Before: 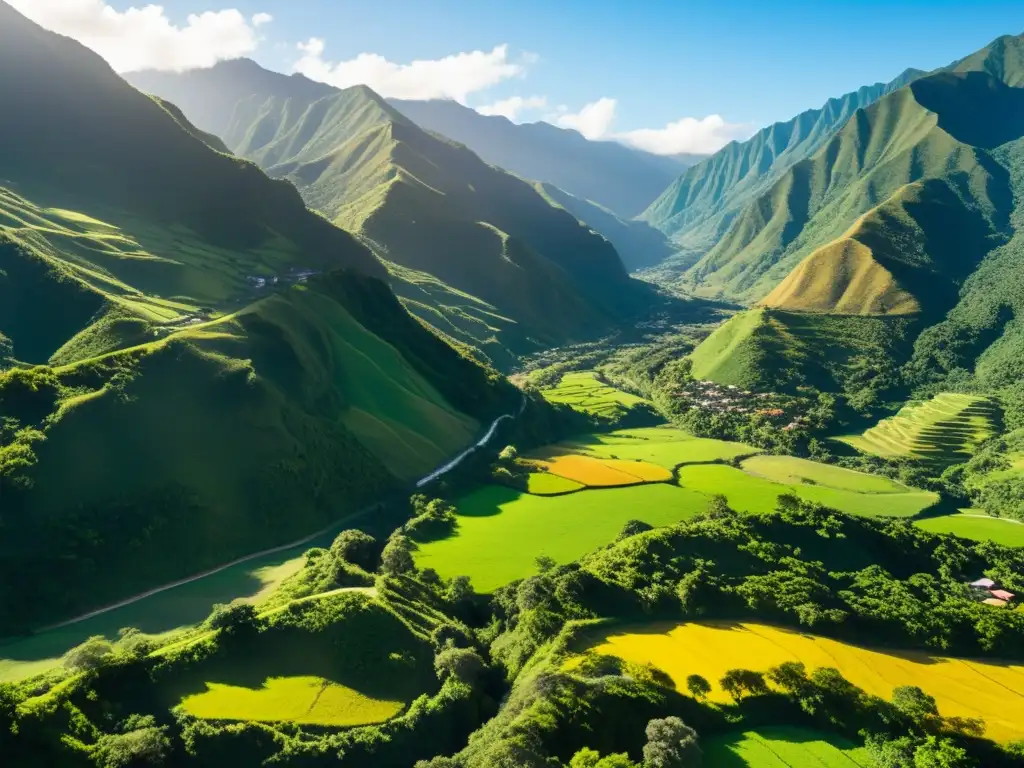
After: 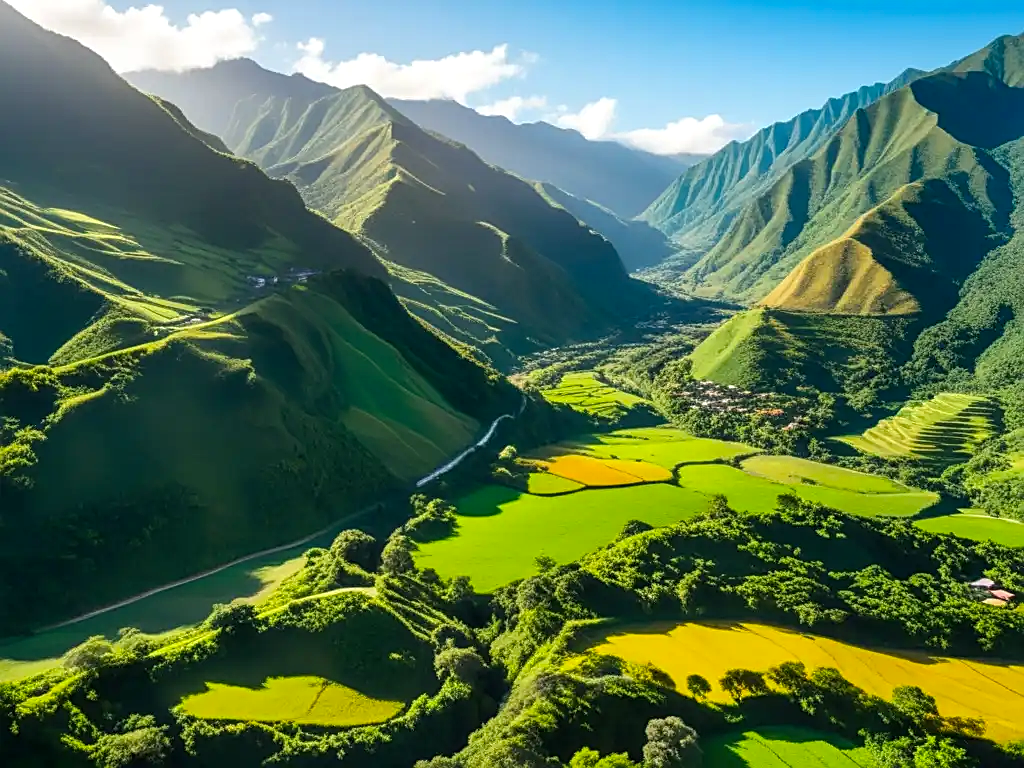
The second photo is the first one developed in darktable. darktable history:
sharpen: on, module defaults
color balance: output saturation 110%
local contrast: on, module defaults
